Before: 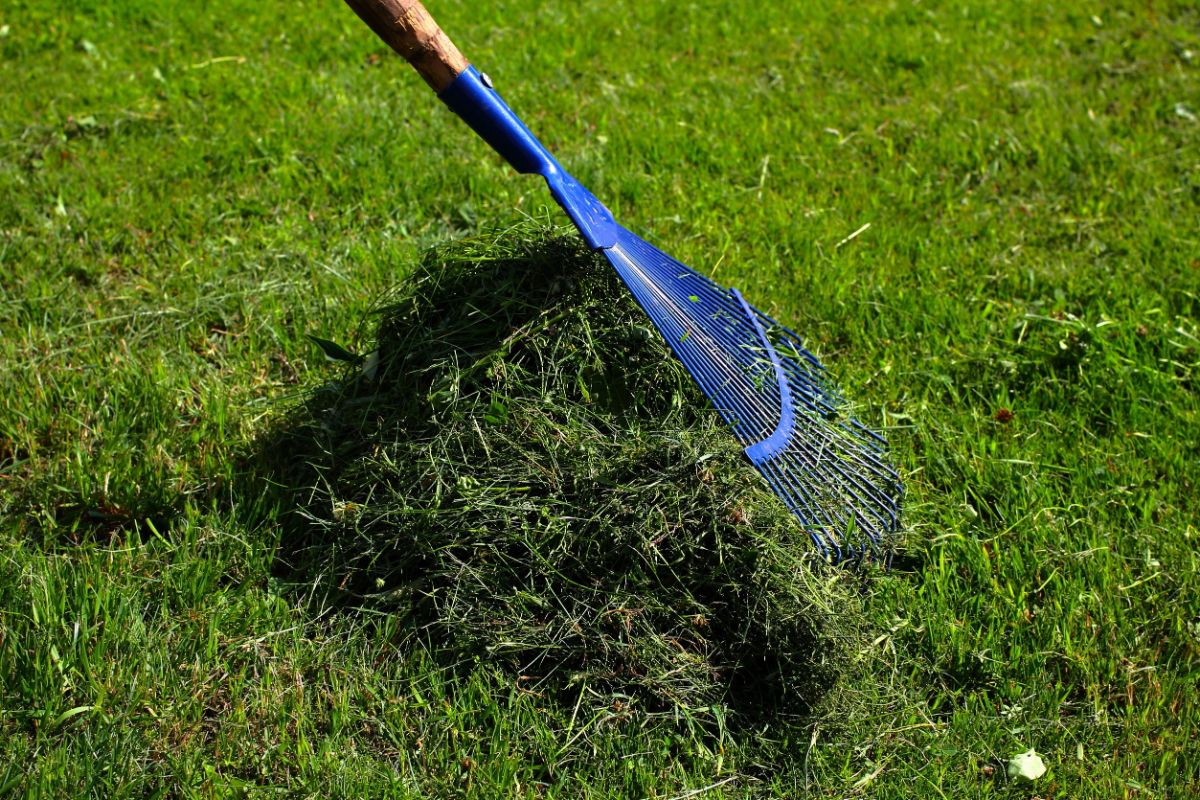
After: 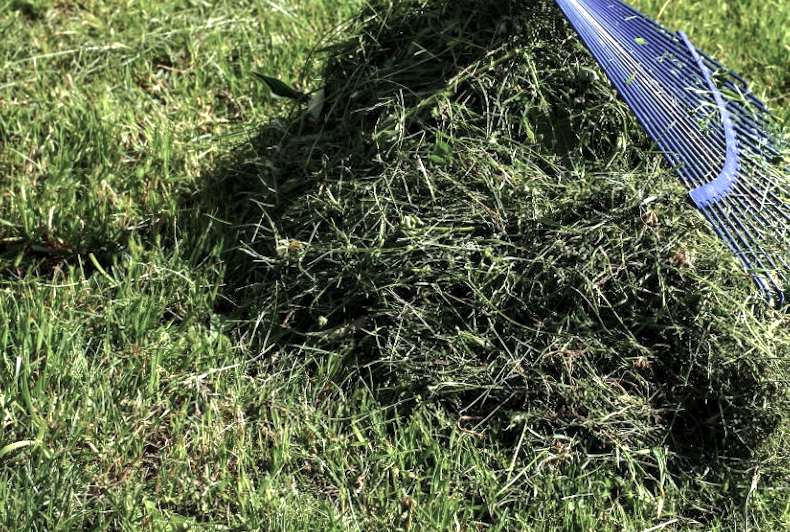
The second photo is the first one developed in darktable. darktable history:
exposure: black level correction 0, exposure 0.896 EV, compensate exposure bias true, compensate highlight preservation false
crop and rotate: angle -0.741°, left 3.769%, top 32.117%, right 29.046%
color correction: highlights b* 0.051, saturation 0.596
tone curve: curves: ch0 [(0, 0) (0.003, 0.003) (0.011, 0.011) (0.025, 0.025) (0.044, 0.044) (0.069, 0.069) (0.1, 0.099) (0.136, 0.135) (0.177, 0.177) (0.224, 0.224) (0.277, 0.276) (0.335, 0.334) (0.399, 0.398) (0.468, 0.467) (0.543, 0.547) (0.623, 0.626) (0.709, 0.712) (0.801, 0.802) (0.898, 0.898) (1, 1)], preserve colors none
local contrast: on, module defaults
color calibration: illuminant same as pipeline (D50), adaptation XYZ, x 0.347, y 0.358, temperature 5023.55 K
